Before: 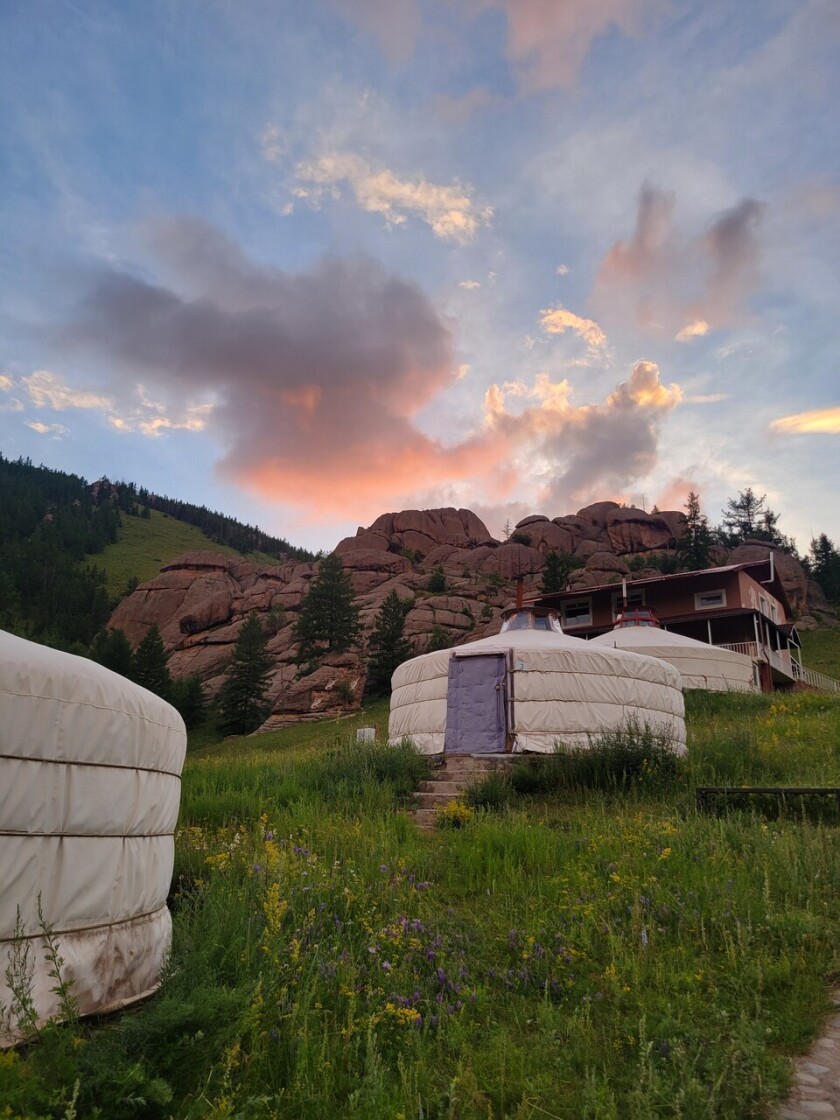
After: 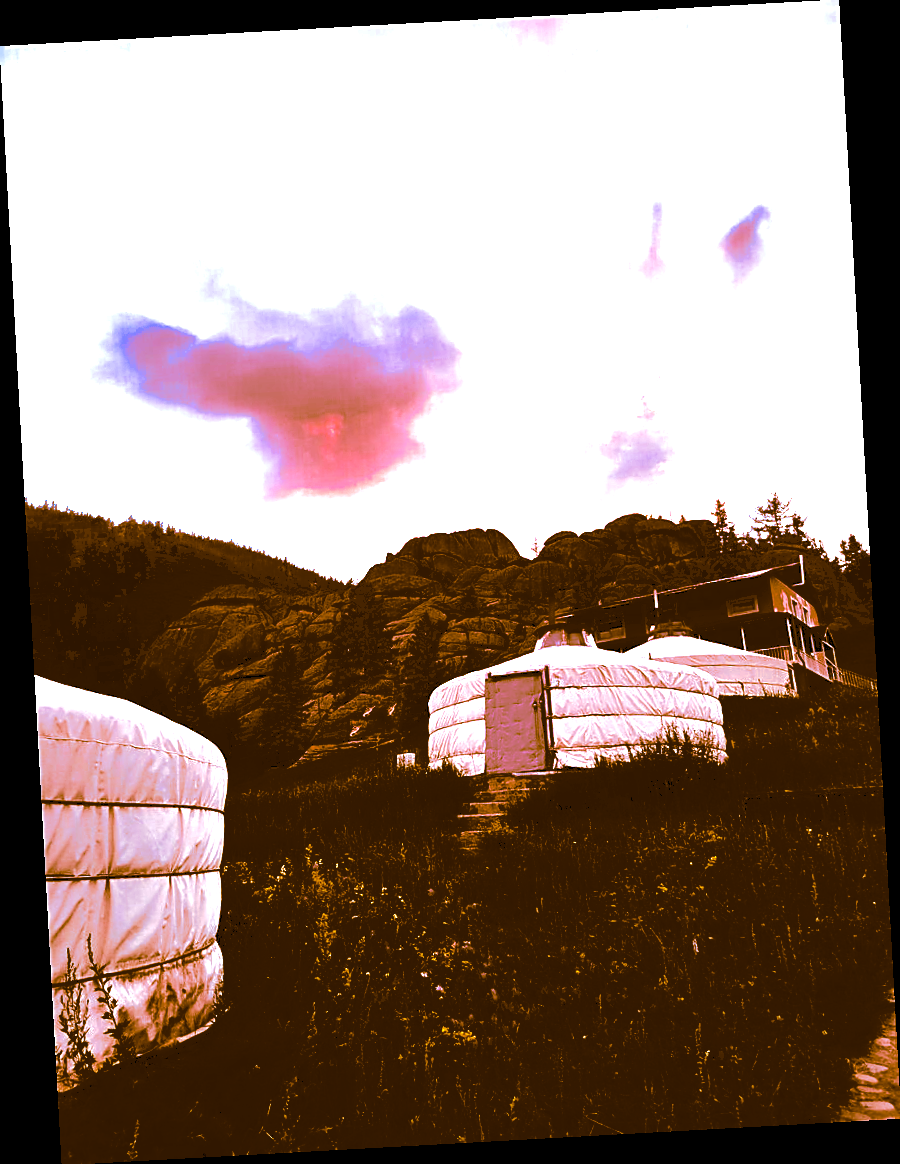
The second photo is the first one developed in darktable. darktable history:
white balance: red 1.042, blue 1.17
tone curve: curves: ch0 [(0, 0) (0.003, 0.169) (0.011, 0.169) (0.025, 0.169) (0.044, 0.173) (0.069, 0.178) (0.1, 0.183) (0.136, 0.185) (0.177, 0.197) (0.224, 0.227) (0.277, 0.292) (0.335, 0.391) (0.399, 0.491) (0.468, 0.592) (0.543, 0.672) (0.623, 0.734) (0.709, 0.785) (0.801, 0.844) (0.898, 0.893) (1, 1)], preserve colors none
color balance rgb: perceptual saturation grading › global saturation 20%, global vibrance 20%
contrast brightness saturation: brightness -1, saturation 1
exposure: black level correction 0, exposure 1.5 EV, compensate exposure bias true, compensate highlight preservation false
sharpen: on, module defaults
rotate and perspective: rotation -3.18°, automatic cropping off
split-toning: shadows › hue 26°, shadows › saturation 0.92, highlights › hue 40°, highlights › saturation 0.92, balance -63, compress 0%
